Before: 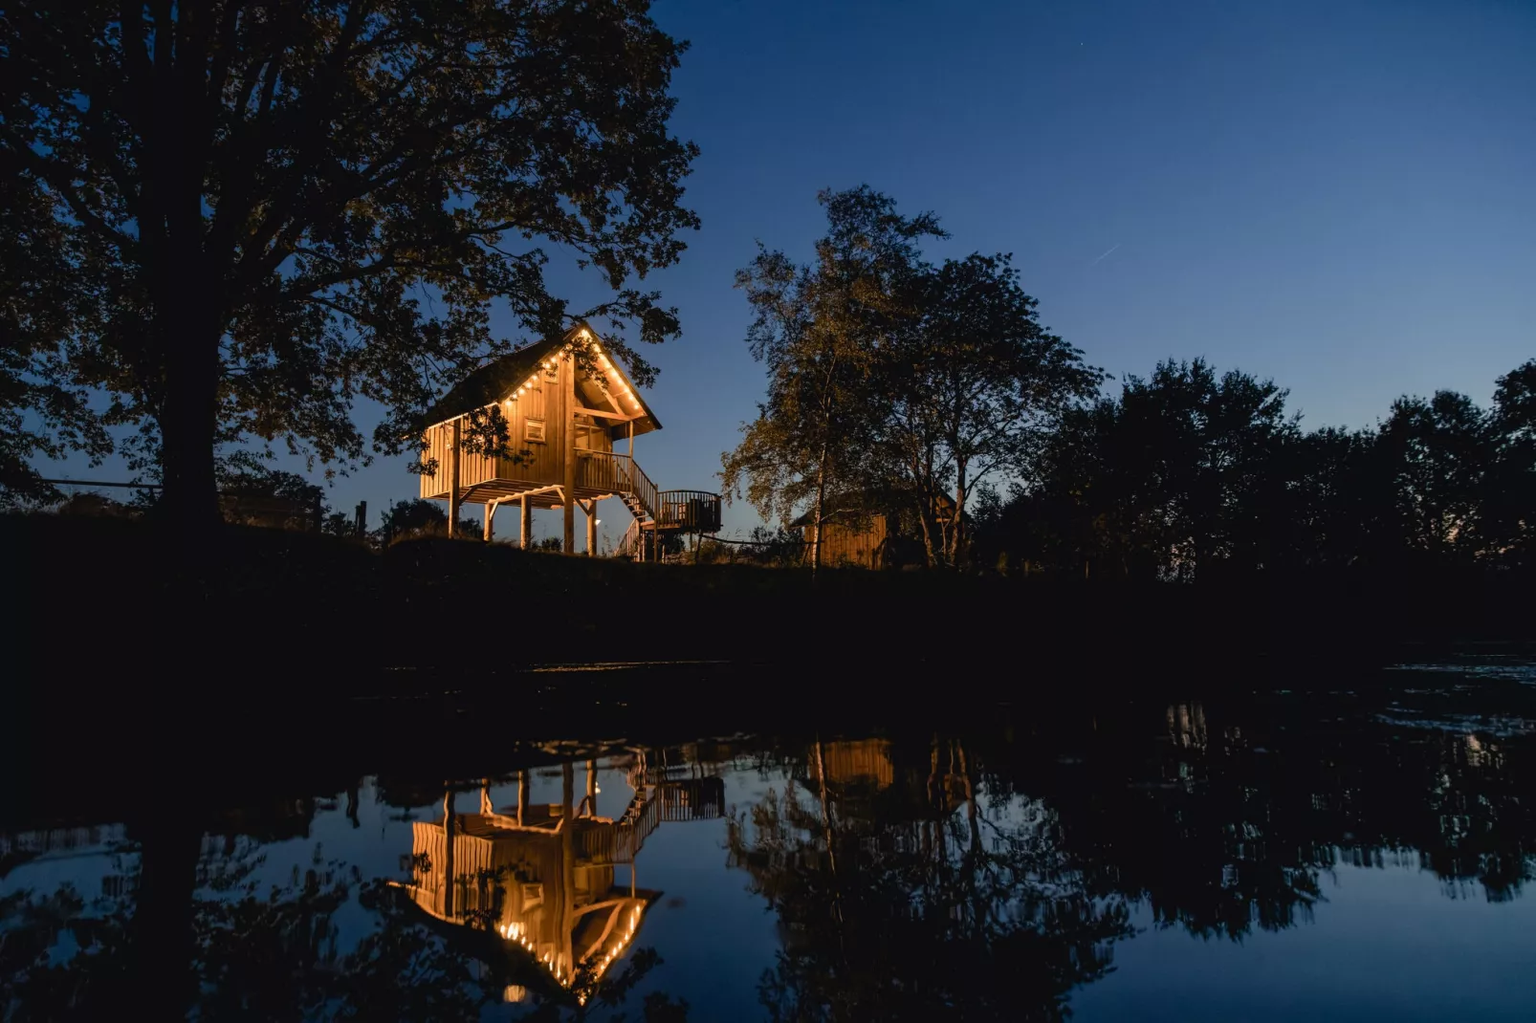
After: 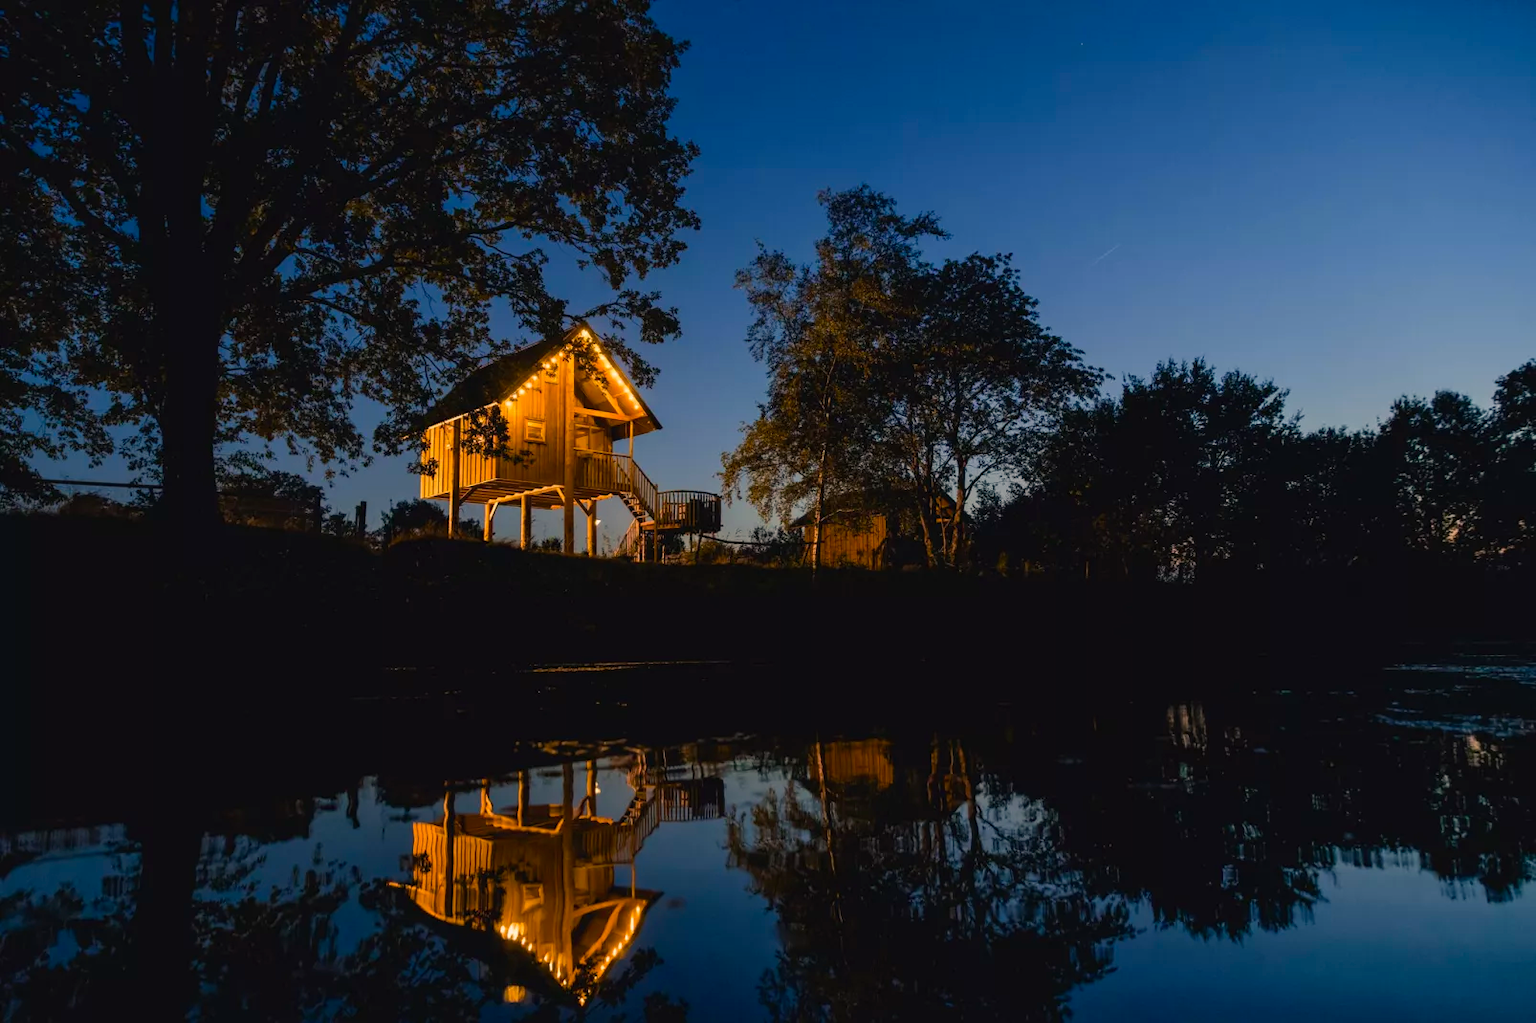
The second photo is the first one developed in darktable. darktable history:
color balance rgb: highlights gain › chroma 2.983%, highlights gain › hue 60.16°, linear chroma grading › global chroma 14.554%, perceptual saturation grading › global saturation 19.703%
